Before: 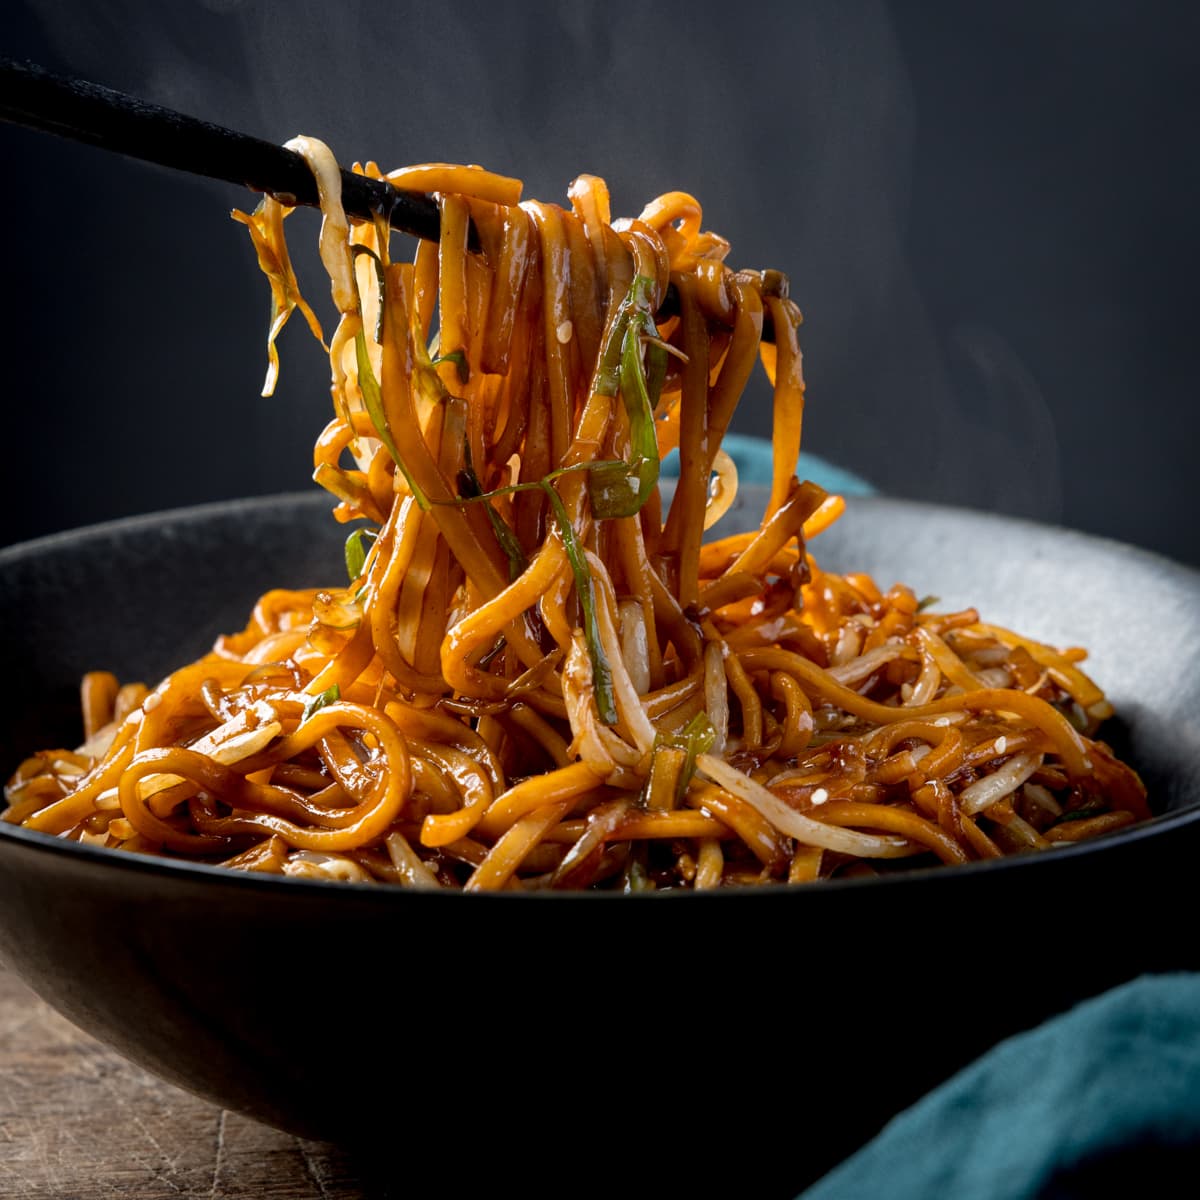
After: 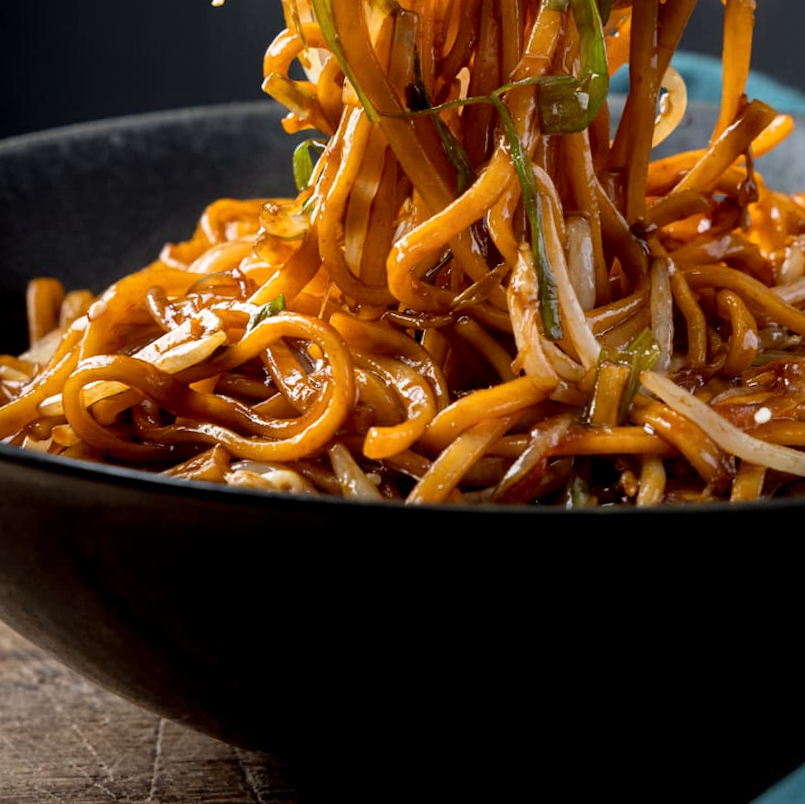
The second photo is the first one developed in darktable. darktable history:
local contrast: mode bilateral grid, contrast 20, coarseness 49, detail 119%, midtone range 0.2
contrast equalizer: octaves 7, y [[0.5, 0.5, 0.472, 0.5, 0.5, 0.5], [0.5 ×6], [0.5 ×6], [0 ×6], [0 ×6]]
crop and rotate: angle -1°, left 3.667%, top 31.82%, right 28.066%
